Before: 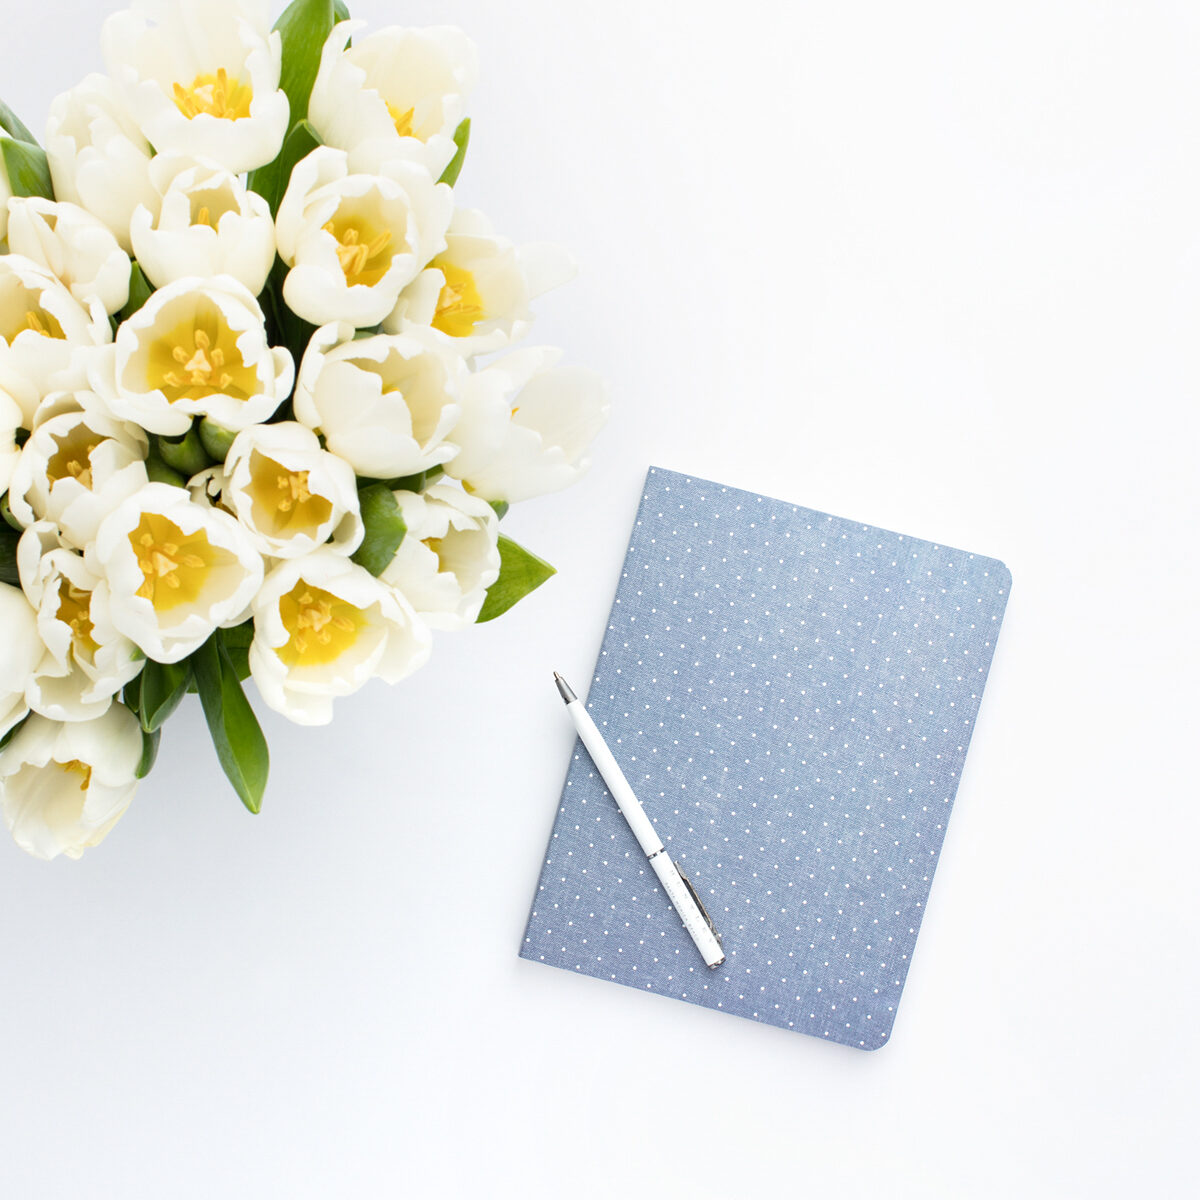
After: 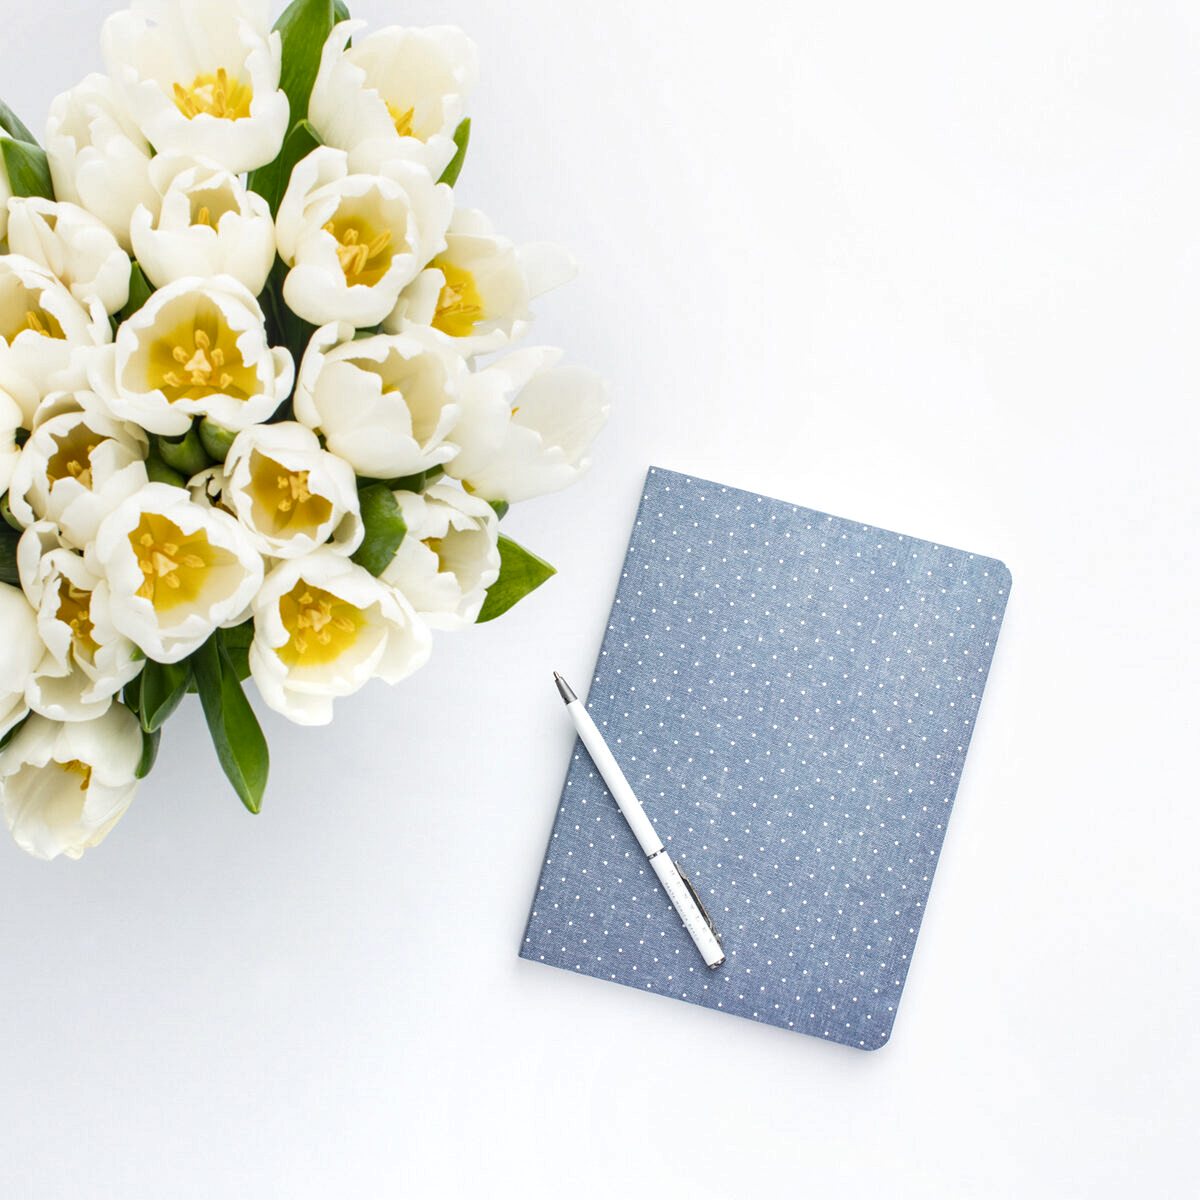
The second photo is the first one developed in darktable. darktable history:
local contrast: on, module defaults
shadows and highlights: shadows 36.61, highlights -27.64, soften with gaussian
